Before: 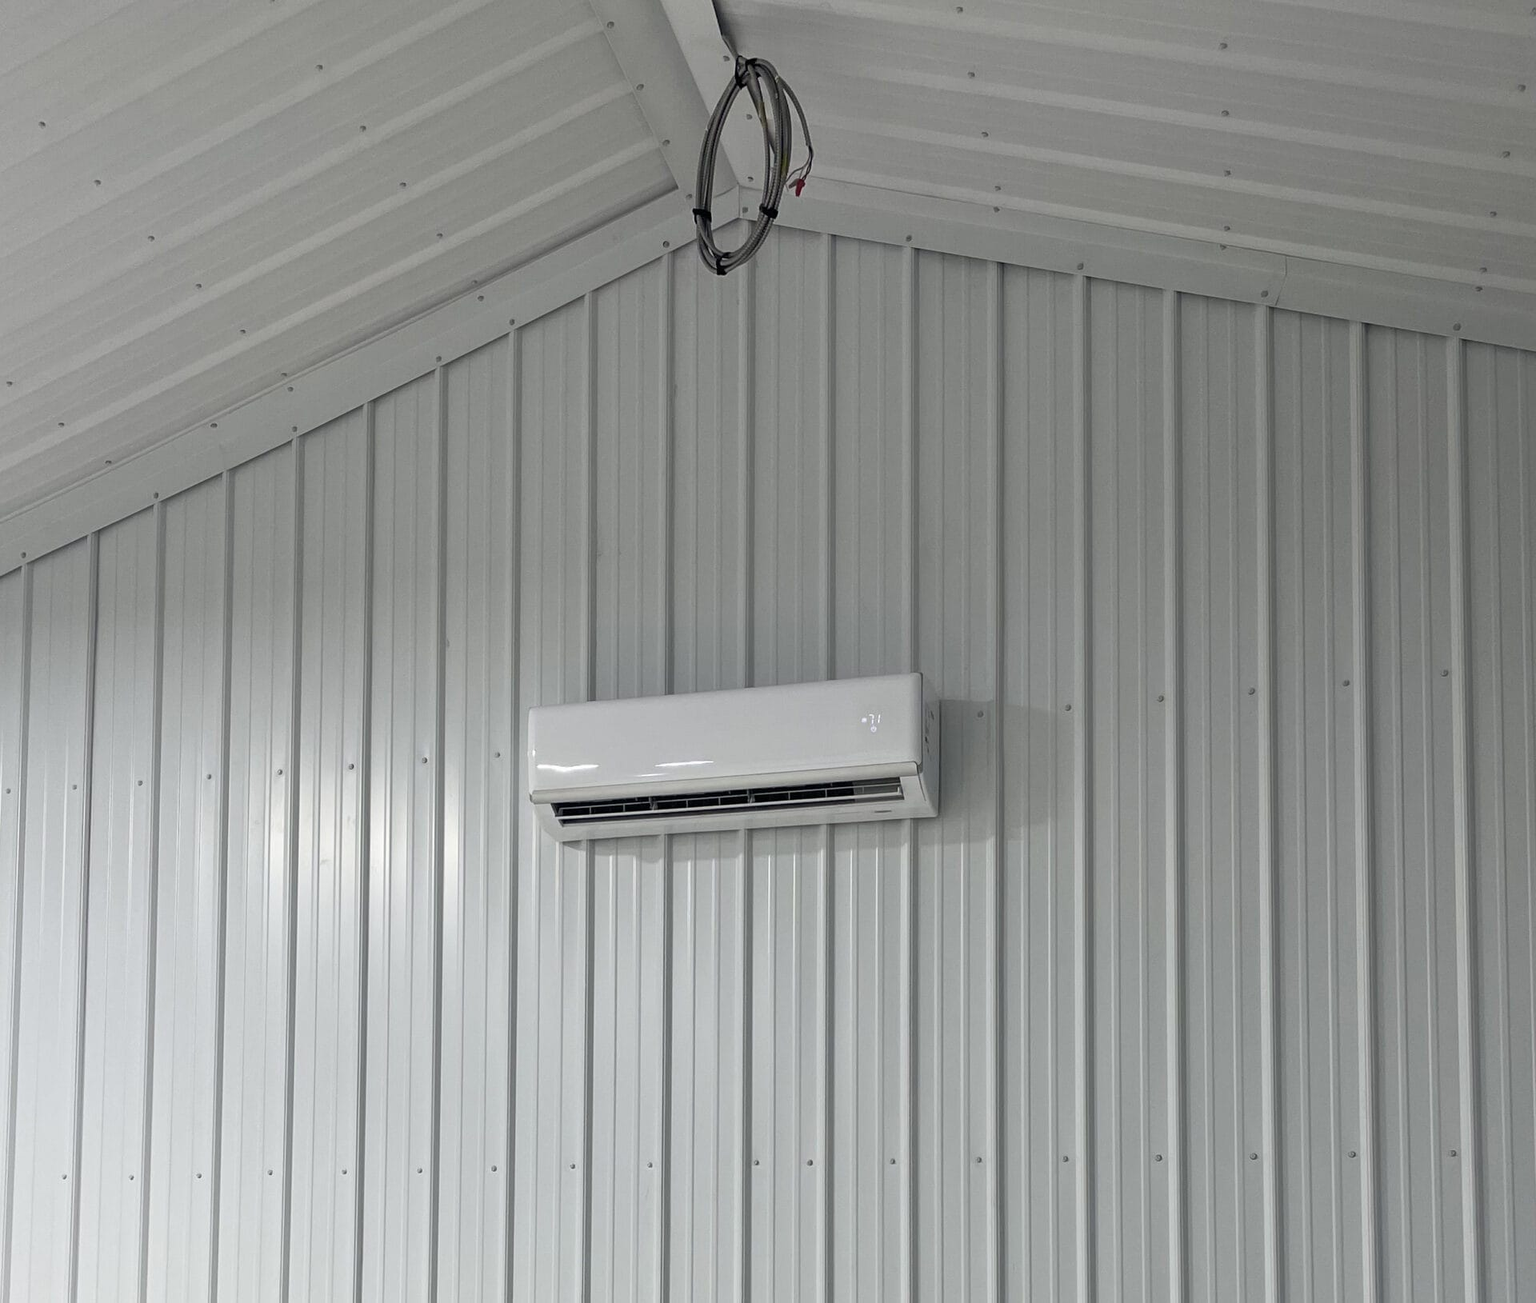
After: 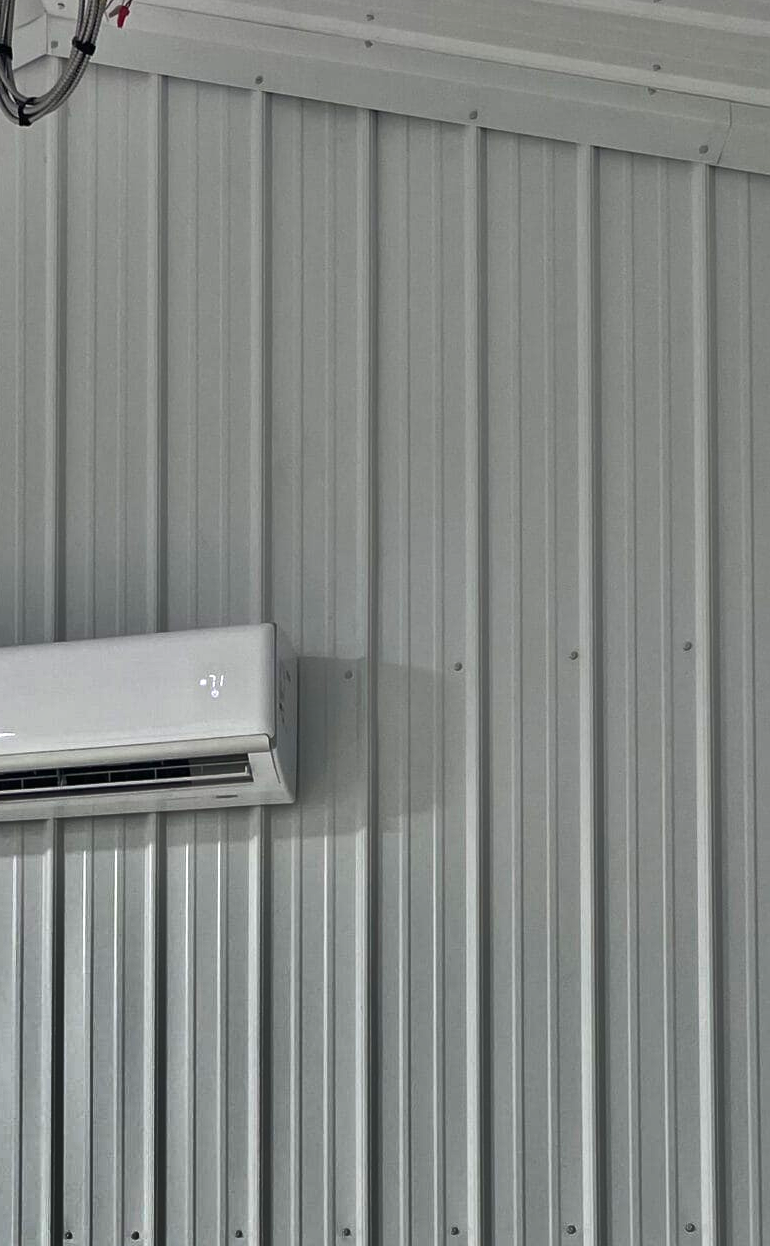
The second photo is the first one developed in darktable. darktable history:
shadows and highlights: shadows 20.91, highlights -82.73, soften with gaussian
exposure: black level correction 0, exposure 0.5 EV, compensate highlight preservation false
crop: left 45.721%, top 13.393%, right 14.118%, bottom 10.01%
